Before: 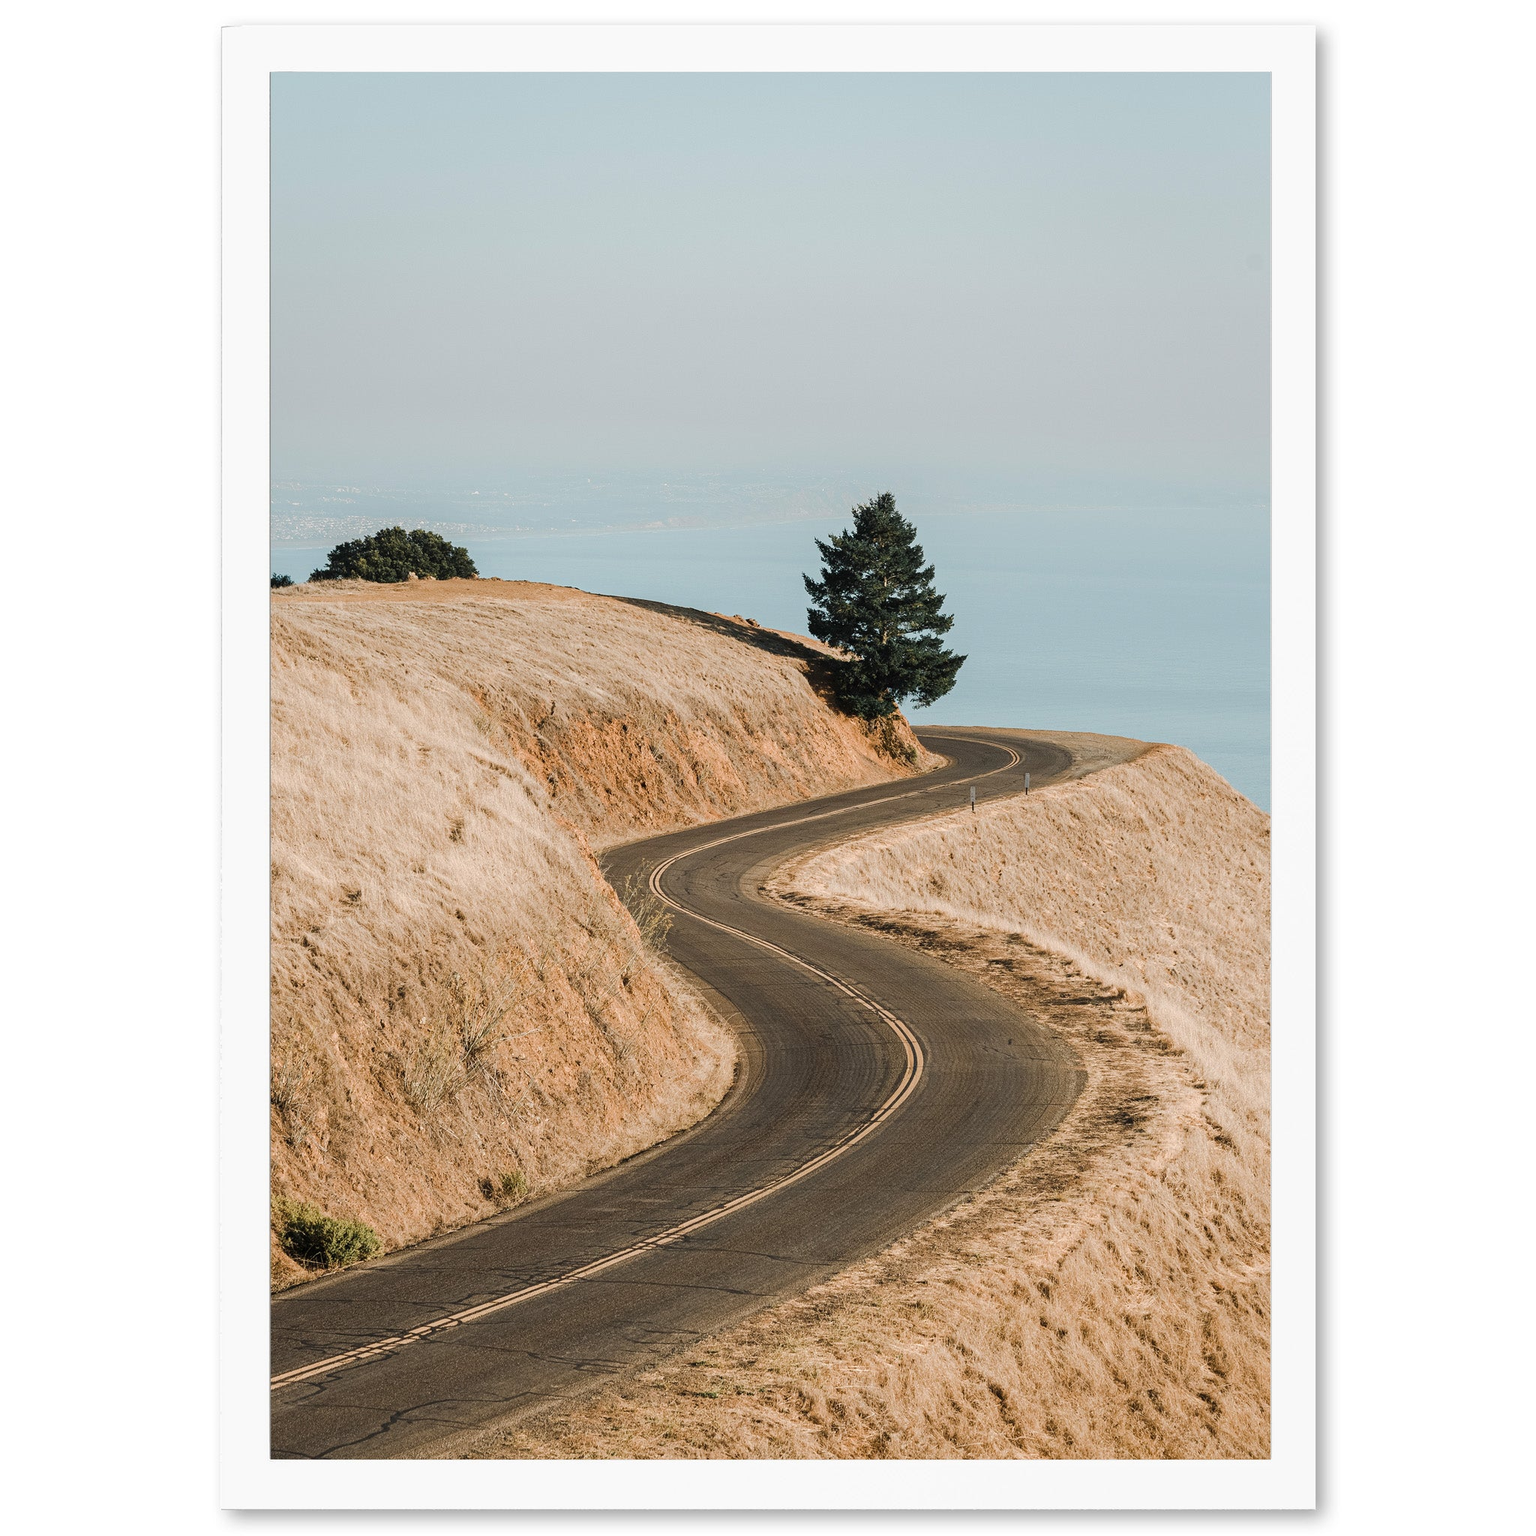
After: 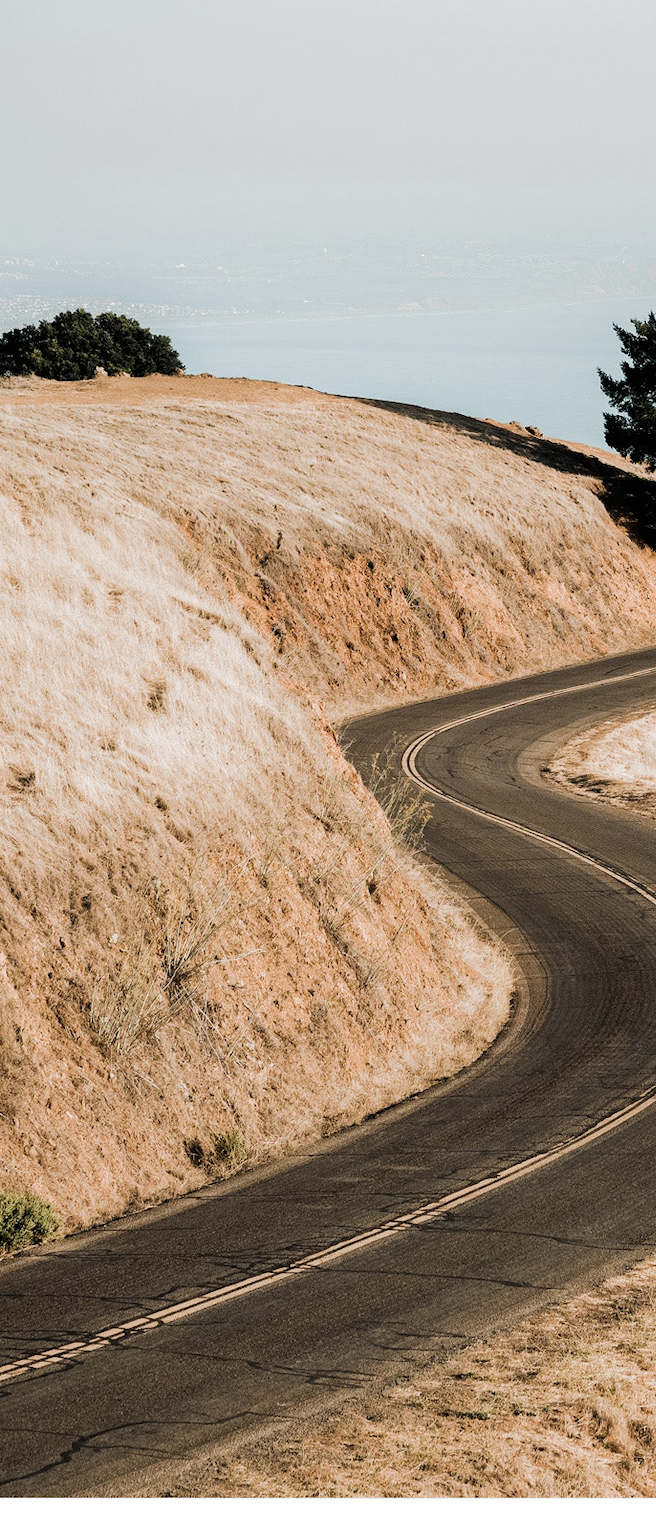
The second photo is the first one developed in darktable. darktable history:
crop and rotate: left 21.77%, top 18.528%, right 44.676%, bottom 2.997%
filmic rgb: black relative exposure -8.2 EV, white relative exposure 2.2 EV, threshold 3 EV, hardness 7.11, latitude 75%, contrast 1.325, highlights saturation mix -2%, shadows ↔ highlights balance 30%, preserve chrominance RGB euclidean norm, color science v5 (2021), contrast in shadows safe, contrast in highlights safe, enable highlight reconstruction true
contrast equalizer: octaves 7, y [[0.502, 0.505, 0.512, 0.529, 0.564, 0.588], [0.5 ×6], [0.502, 0.505, 0.512, 0.529, 0.564, 0.588], [0, 0.001, 0.001, 0.004, 0.008, 0.011], [0, 0.001, 0.001, 0.004, 0.008, 0.011]], mix -1
